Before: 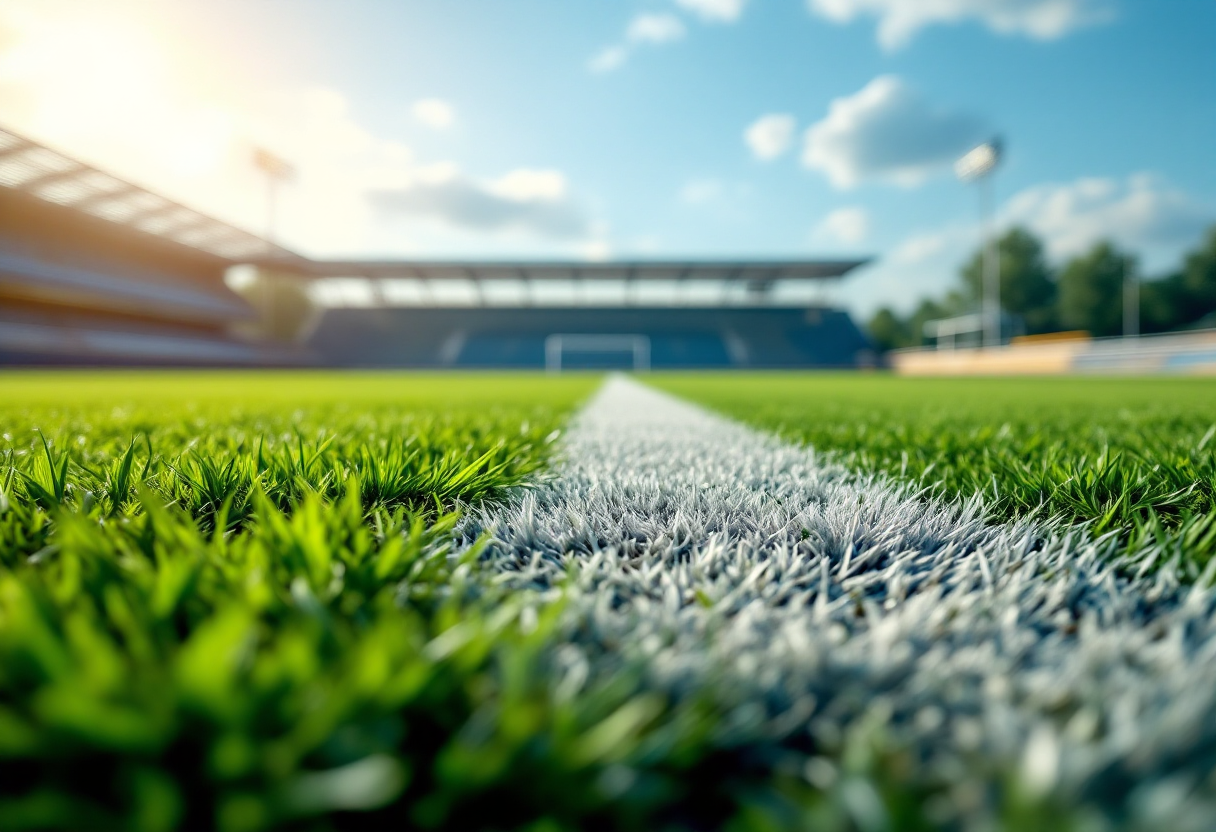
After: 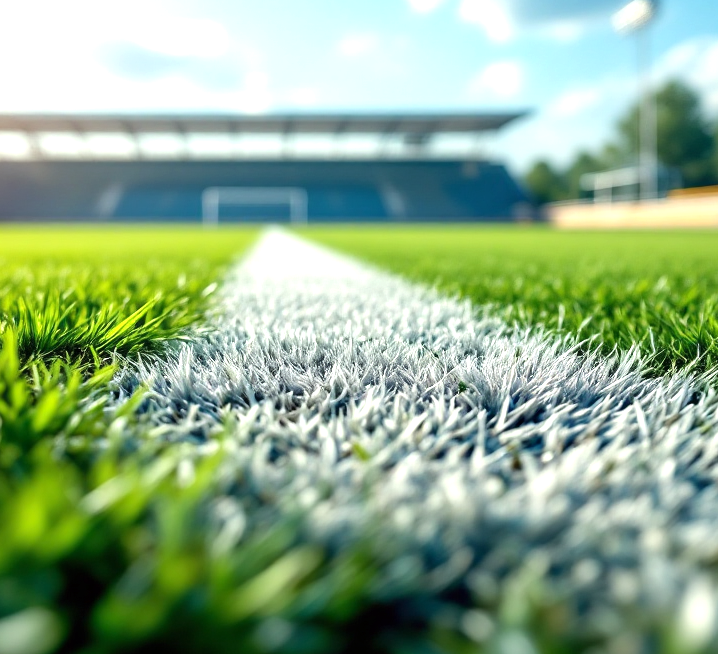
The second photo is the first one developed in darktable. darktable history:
white balance: emerald 1
crop and rotate: left 28.256%, top 17.734%, right 12.656%, bottom 3.573%
exposure: exposure 0.6 EV, compensate highlight preservation false
